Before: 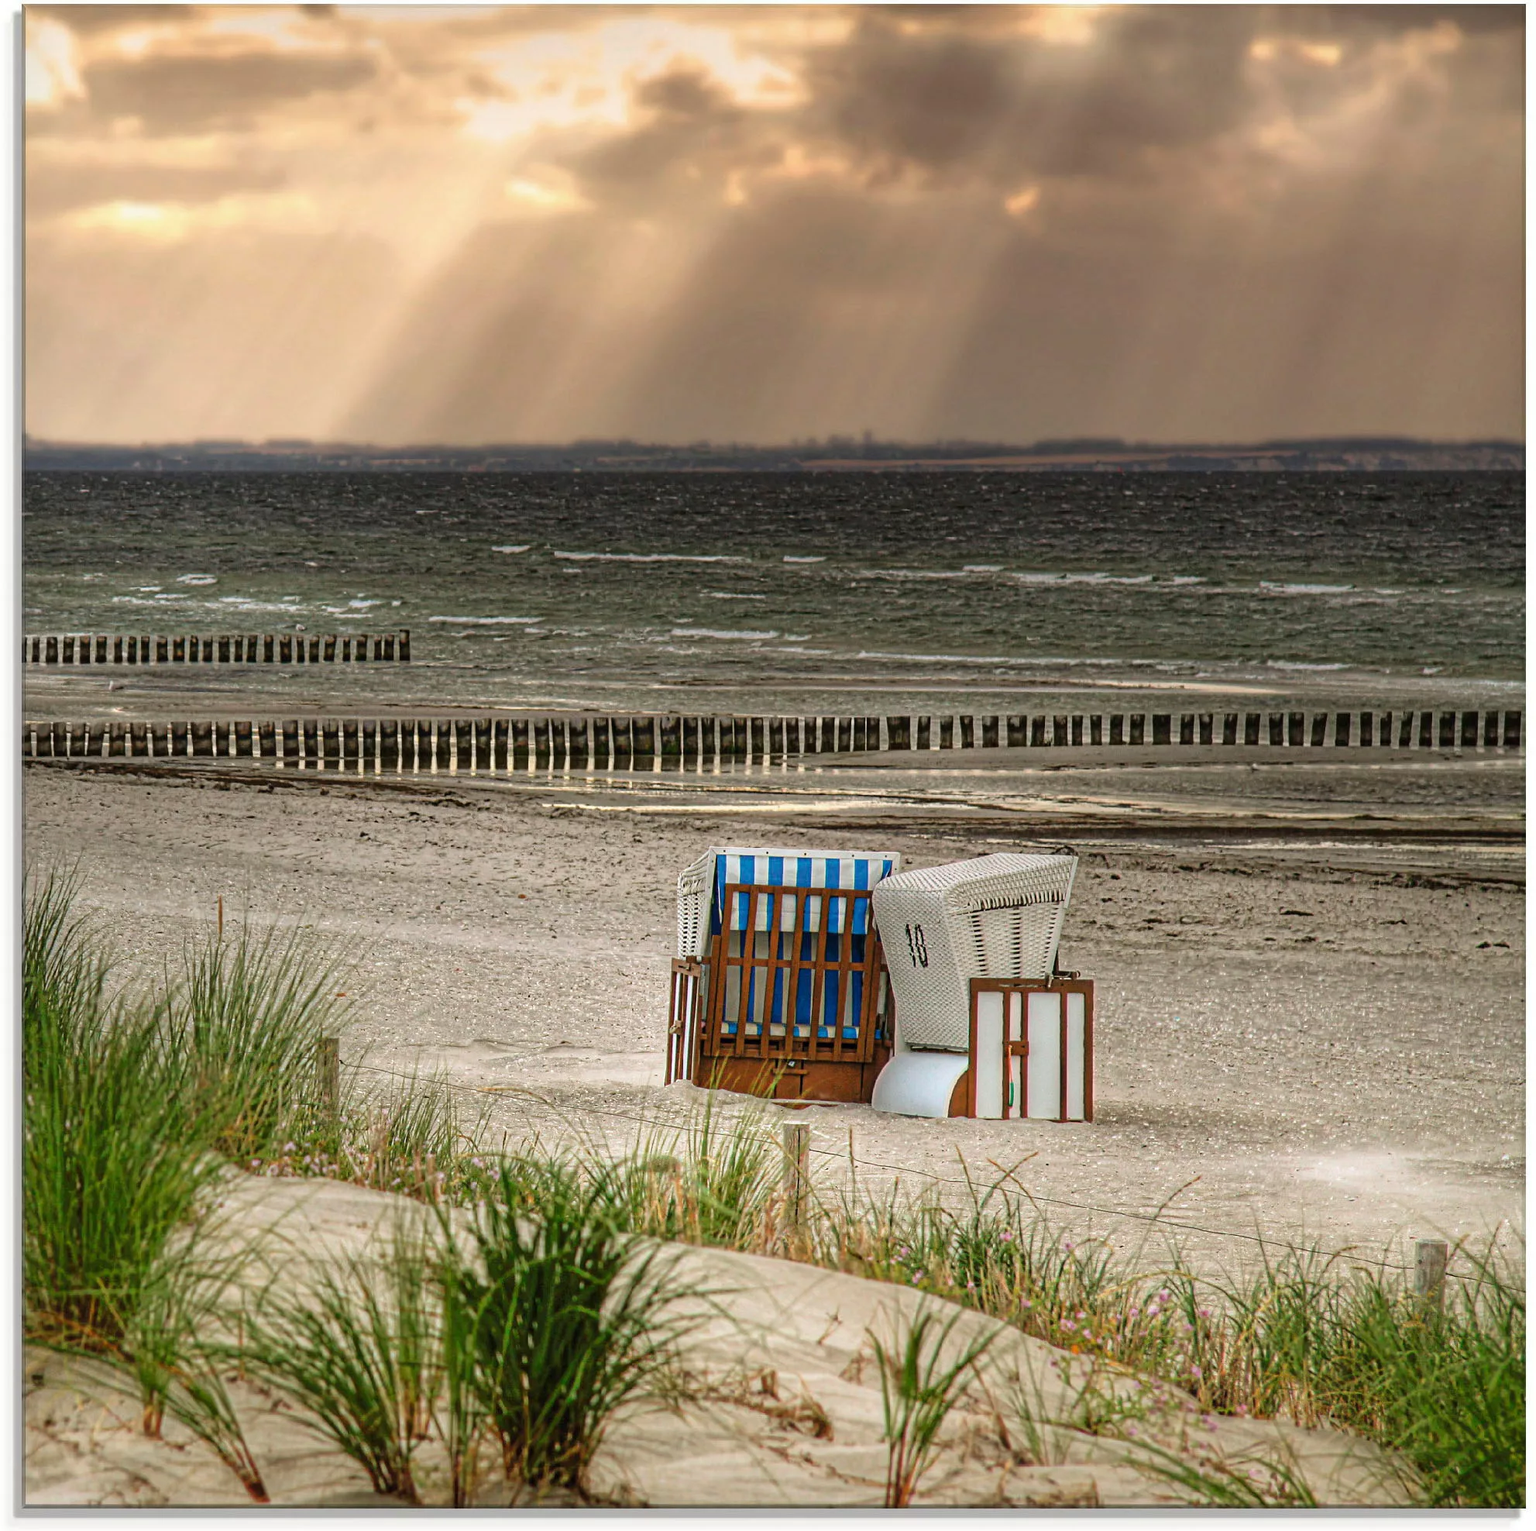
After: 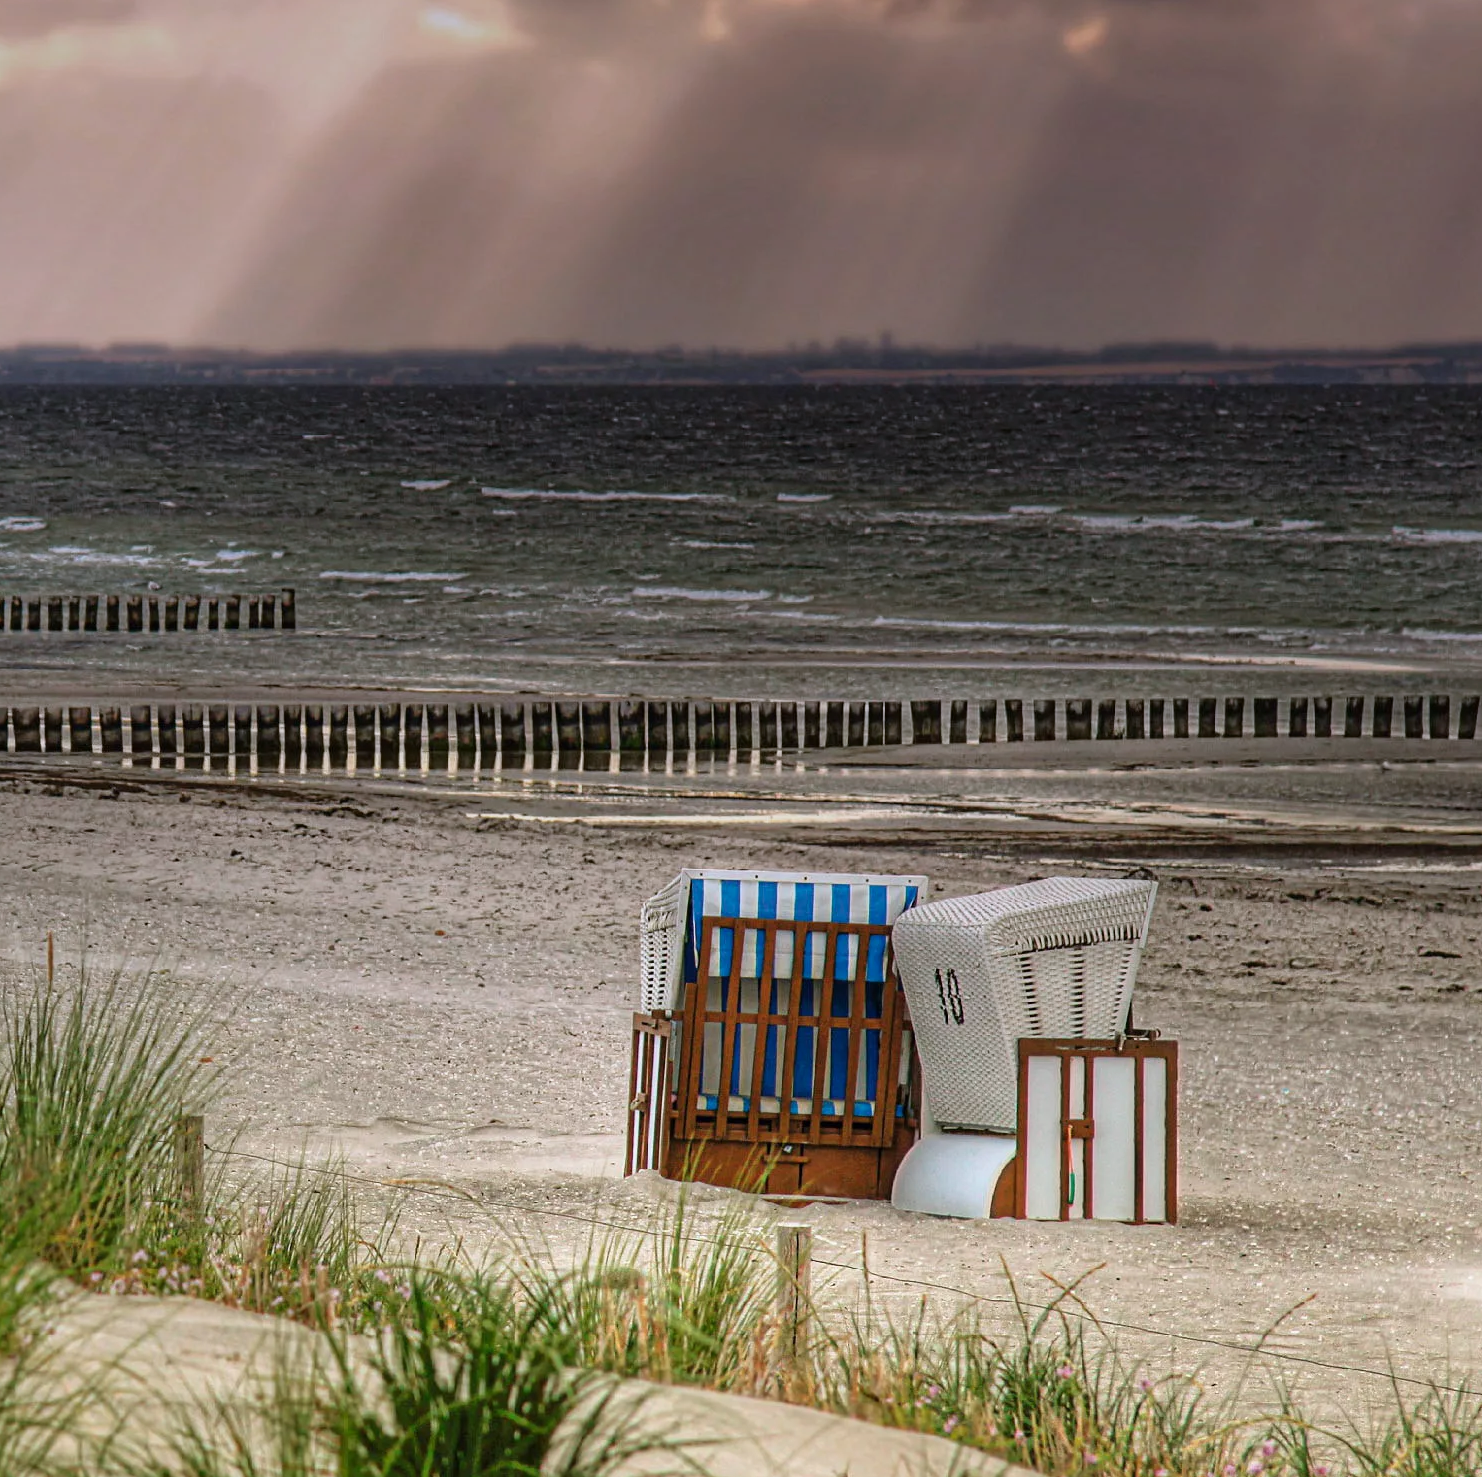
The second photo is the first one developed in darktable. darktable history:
graduated density: hue 238.83°, saturation 50%
crop and rotate: left 11.831%, top 11.346%, right 13.429%, bottom 13.899%
